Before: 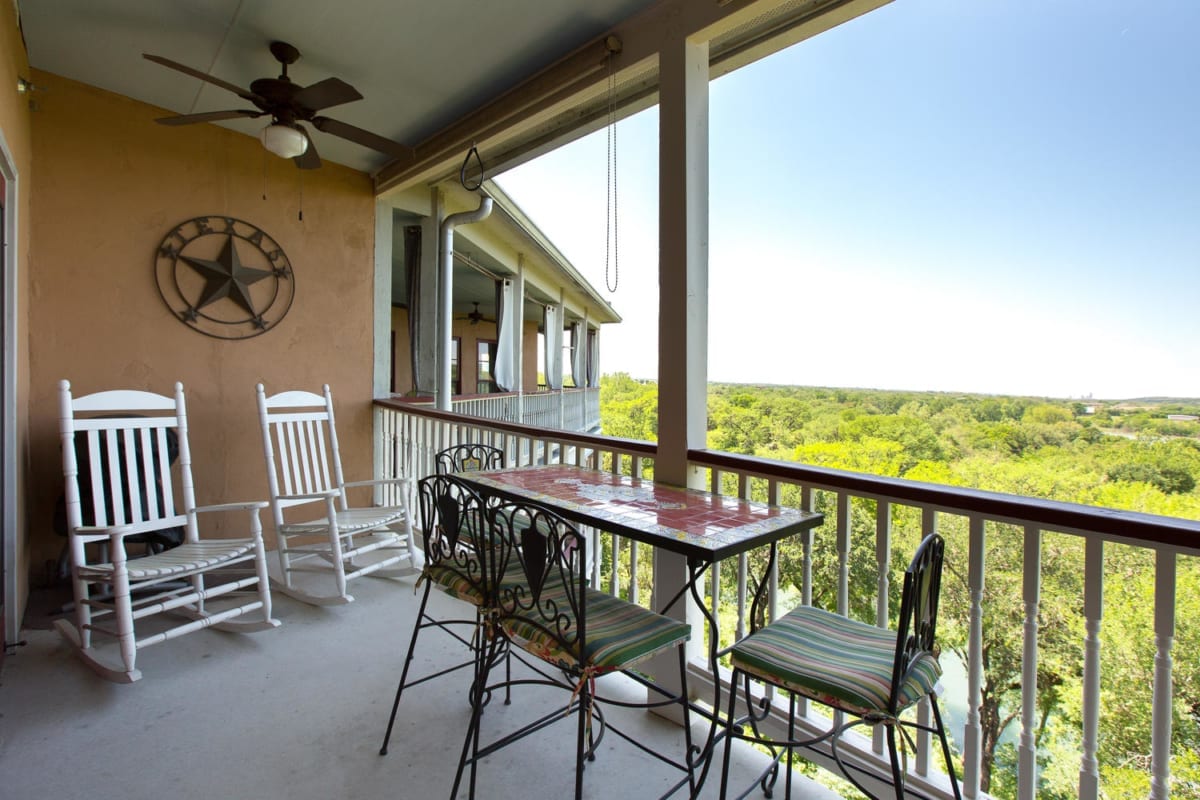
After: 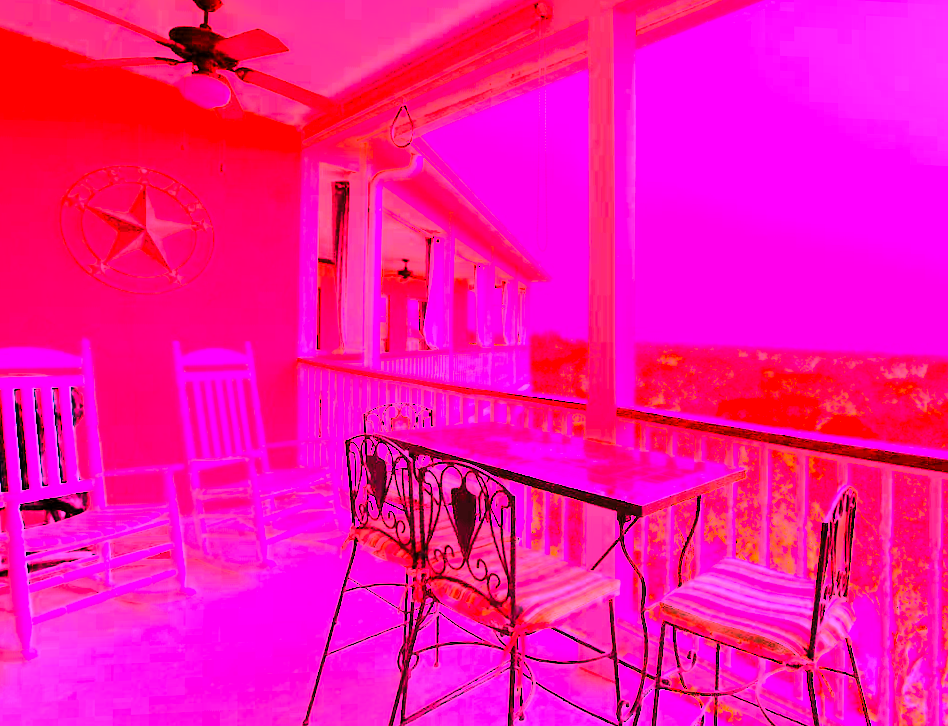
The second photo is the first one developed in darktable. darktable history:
tone curve: curves: ch0 [(0, 0) (0.004, 0) (0.133, 0.071) (0.325, 0.456) (0.832, 0.957) (1, 1)], color space Lab, linked channels, preserve colors none
crop and rotate: left 9.597%, right 10.195%
exposure: black level correction 0, exposure 1 EV, compensate exposure bias true, compensate highlight preservation false
contrast brightness saturation: contrast 0.15, brightness -0.01, saturation 0.1
tone equalizer: on, module defaults
rotate and perspective: rotation -0.013°, lens shift (vertical) -0.027, lens shift (horizontal) 0.178, crop left 0.016, crop right 0.989, crop top 0.082, crop bottom 0.918
white balance: red 4.26, blue 1.802
base curve: curves: ch0 [(0, 0) (0.303, 0.277) (1, 1)]
